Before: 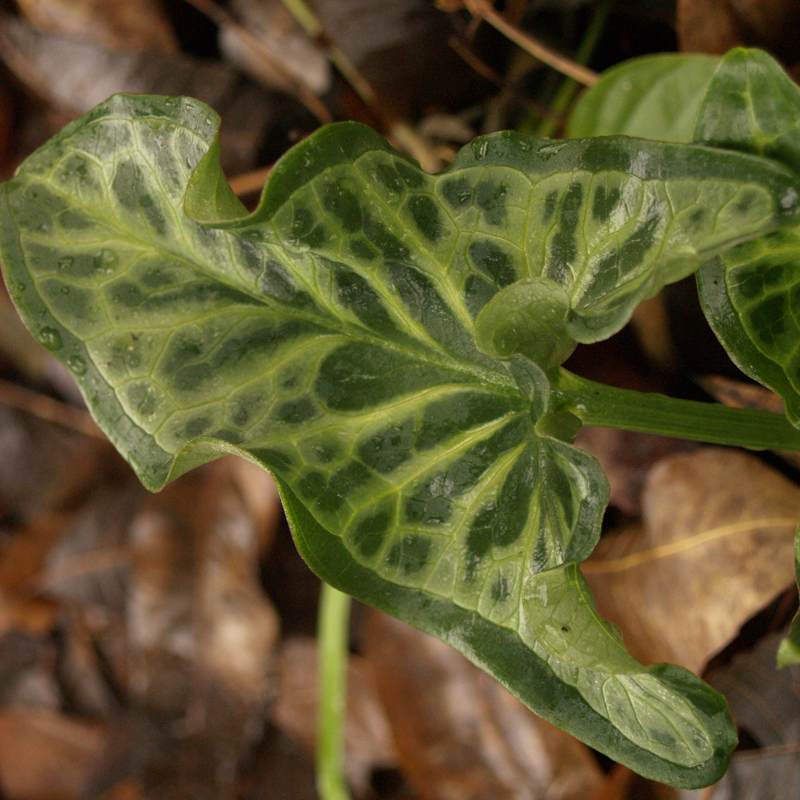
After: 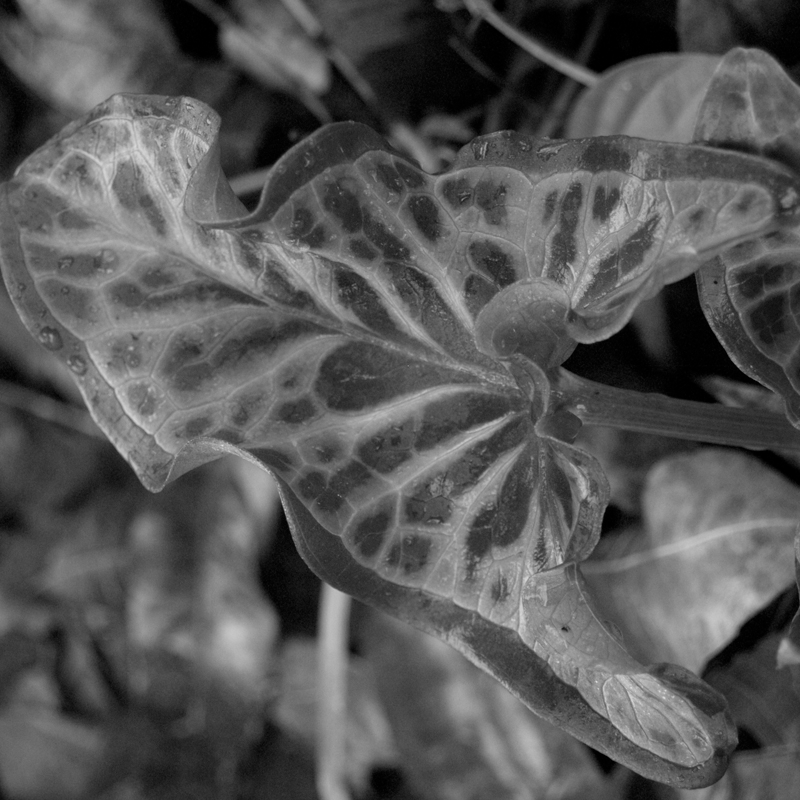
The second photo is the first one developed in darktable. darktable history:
monochrome: on, module defaults
rgb levels: preserve colors max RGB
